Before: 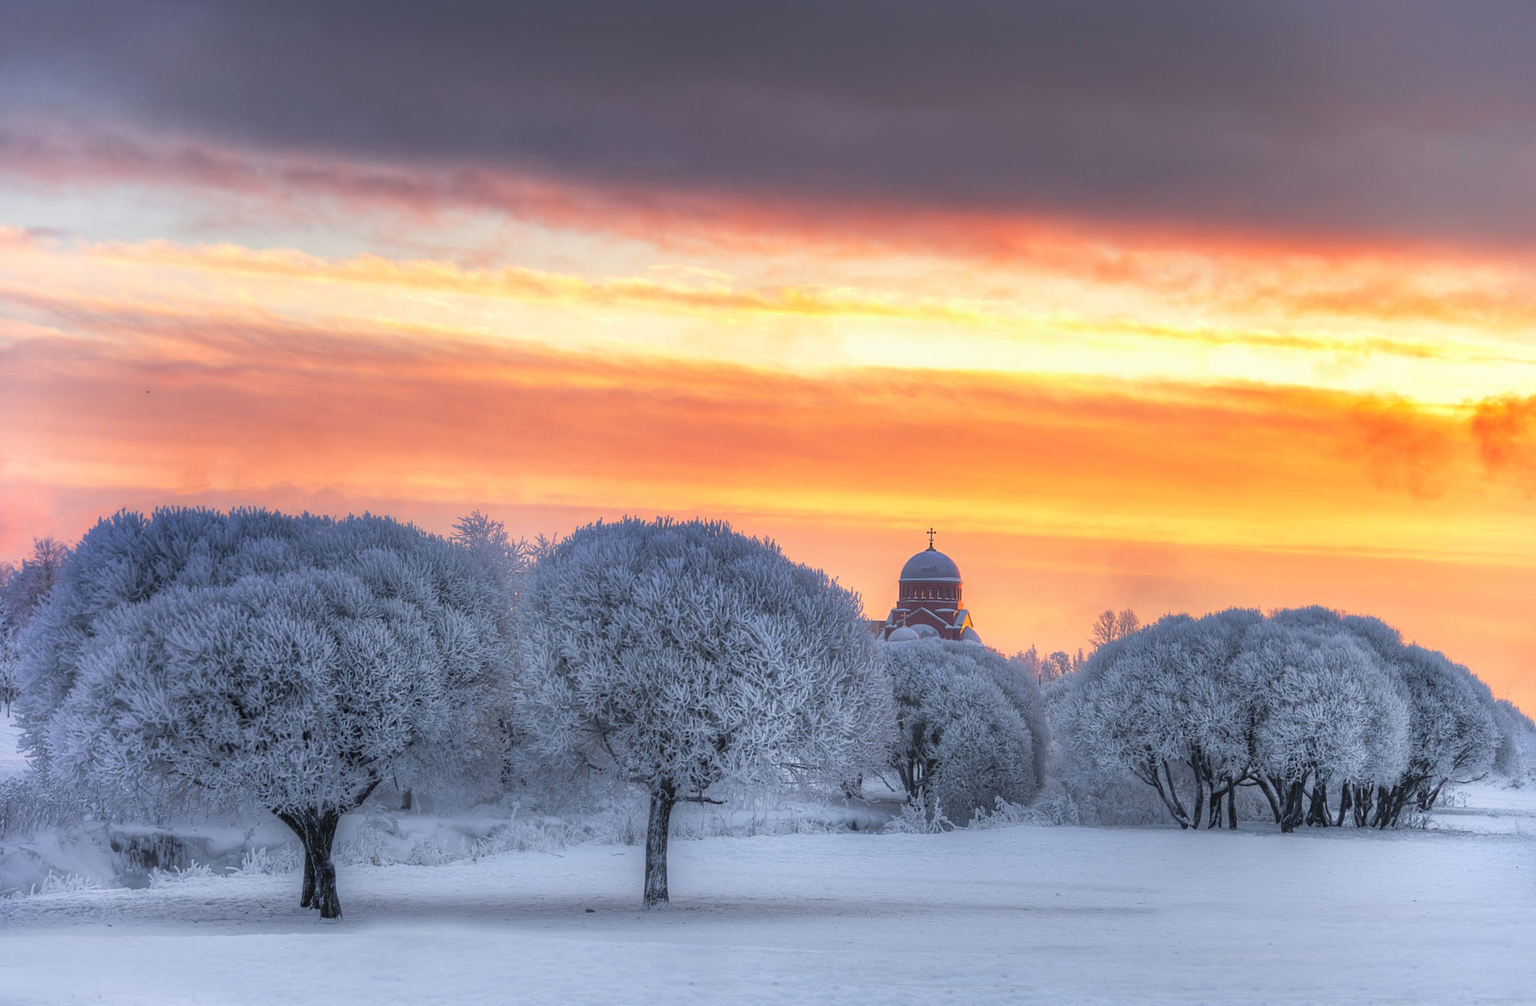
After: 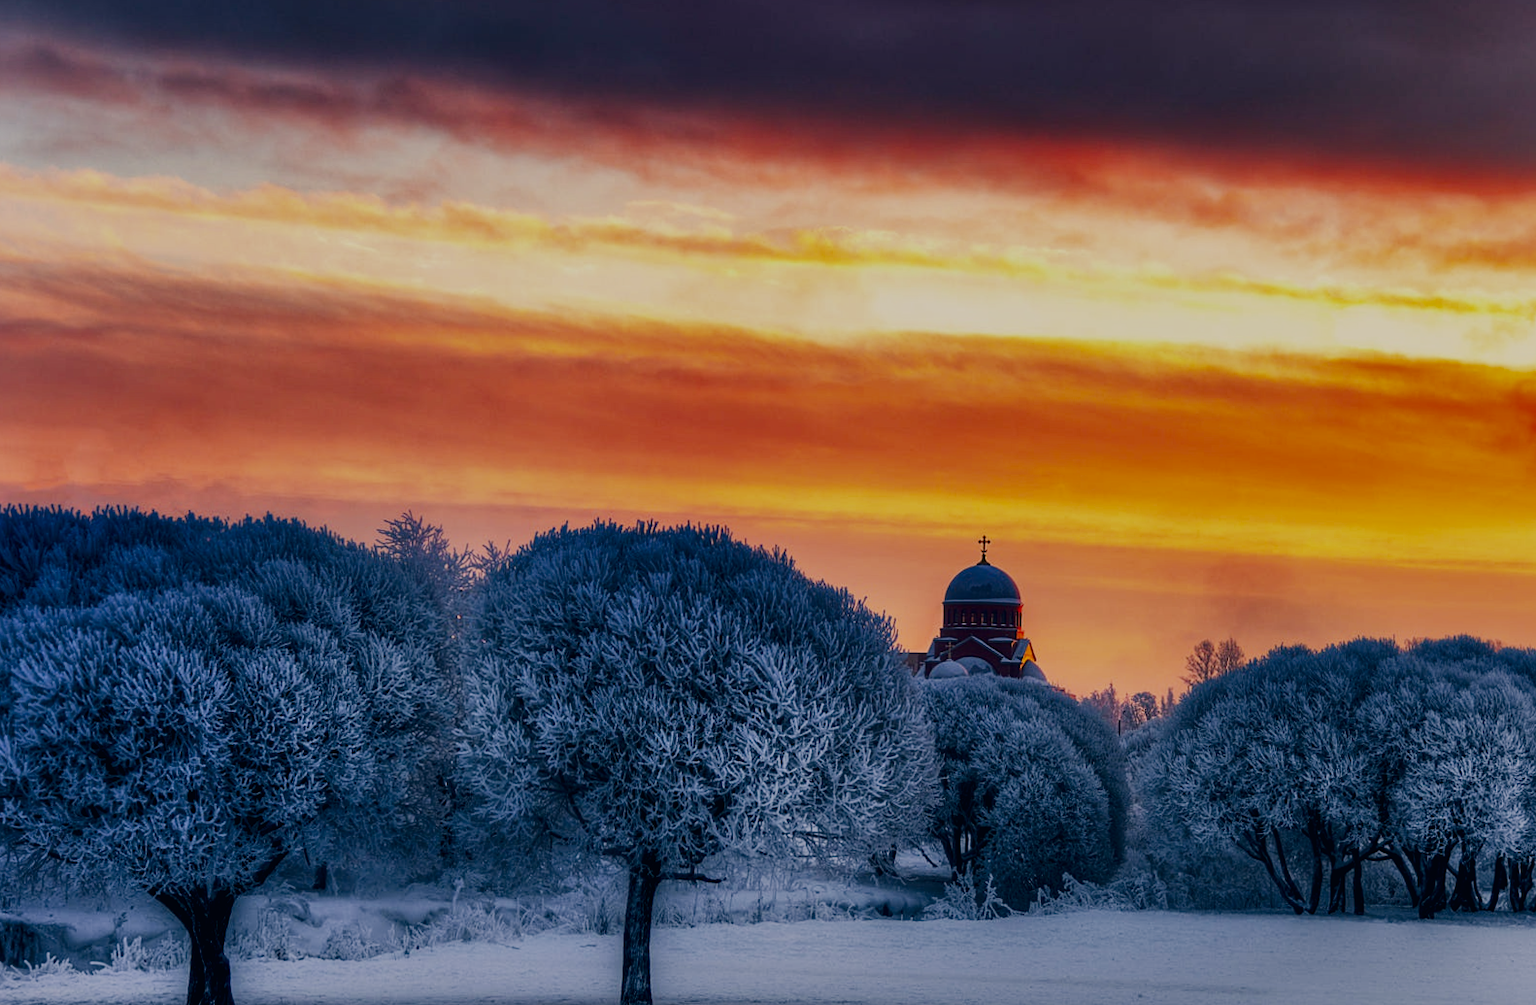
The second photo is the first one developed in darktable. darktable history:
shadows and highlights: low approximation 0.01, soften with gaussian
filmic rgb: black relative exposure -5 EV, hardness 2.88, contrast 1.3, highlights saturation mix -30%
crop and rotate: left 10.071%, top 10.071%, right 10.02%, bottom 10.02%
contrast brightness saturation: contrast 0.09, brightness -0.59, saturation 0.17
color correction: highlights a* 5.38, highlights b* 5.3, shadows a* -4.26, shadows b* -5.11
rotate and perspective: rotation 0.174°, lens shift (vertical) 0.013, lens shift (horizontal) 0.019, shear 0.001, automatic cropping original format, crop left 0.007, crop right 0.991, crop top 0.016, crop bottom 0.997
